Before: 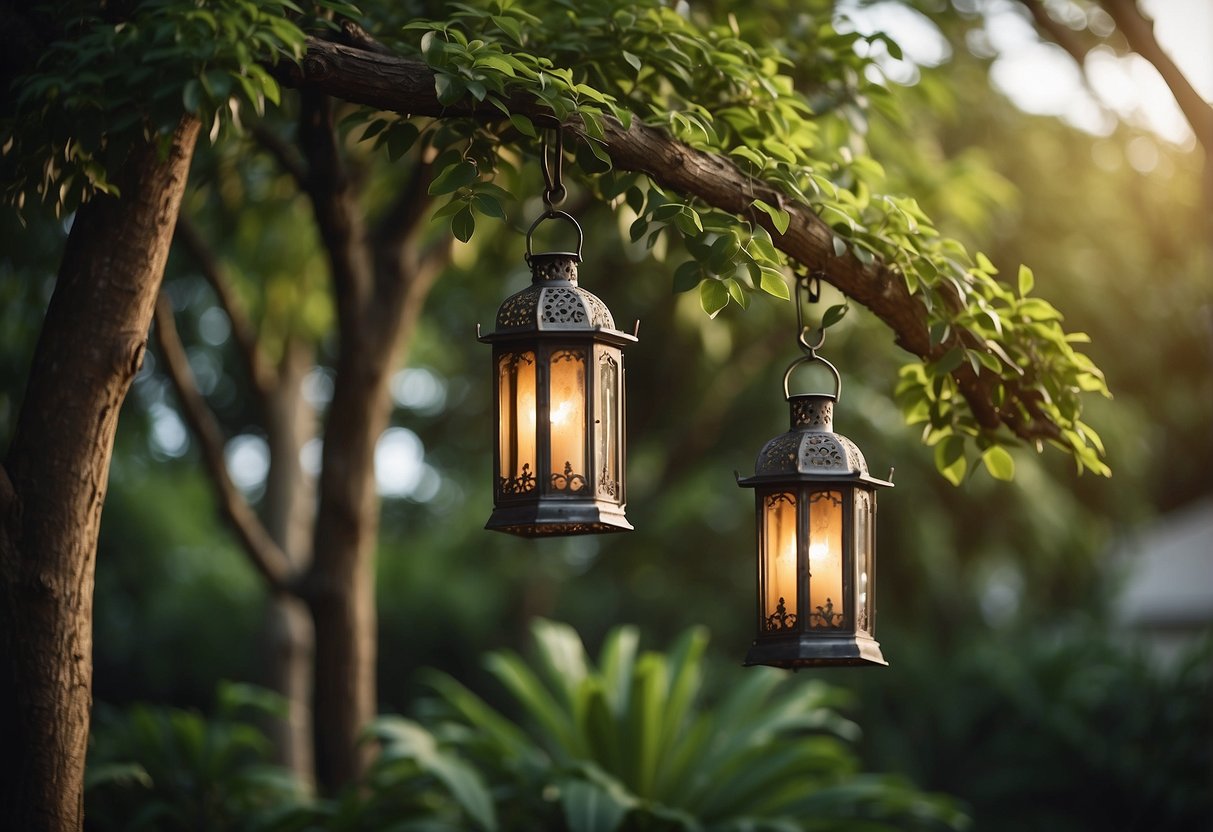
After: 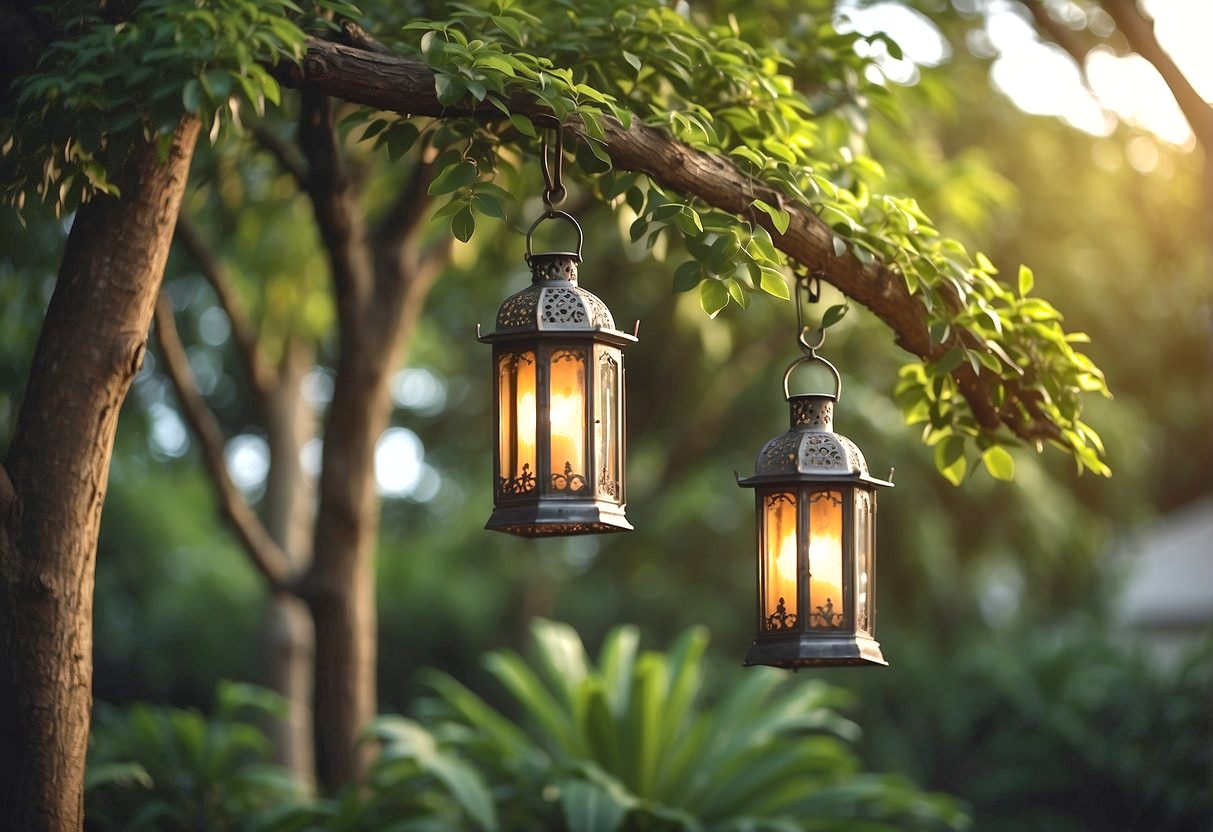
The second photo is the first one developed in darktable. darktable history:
shadows and highlights: on, module defaults
exposure: exposure 0.648 EV, compensate highlight preservation false
